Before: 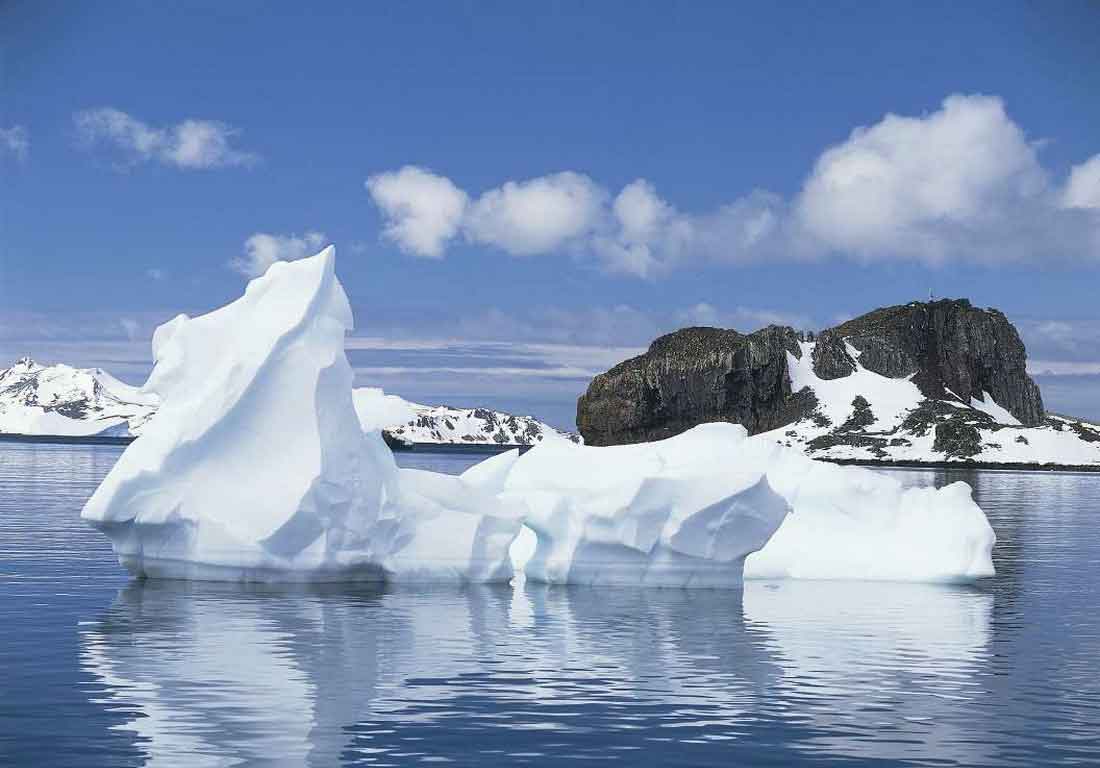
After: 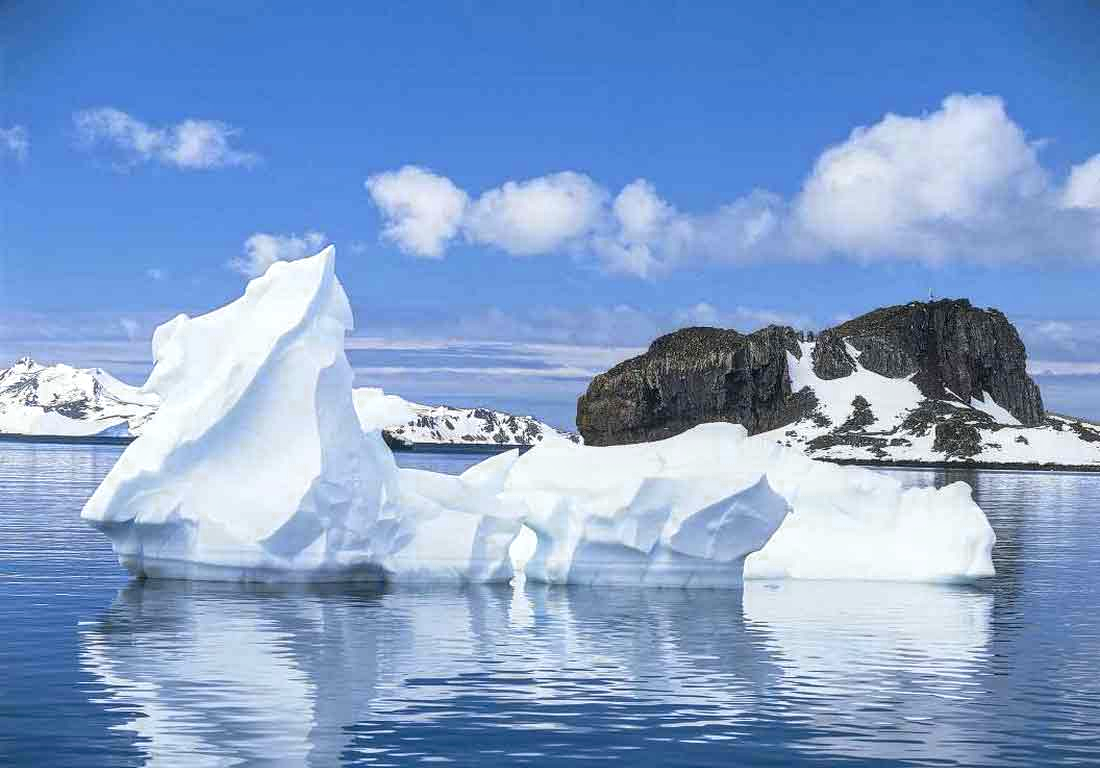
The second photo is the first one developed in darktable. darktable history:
color zones: curves: ch0 [(0, 0.485) (0.178, 0.476) (0.261, 0.623) (0.411, 0.403) (0.708, 0.603) (0.934, 0.412)]; ch1 [(0.003, 0.485) (0.149, 0.496) (0.229, 0.584) (0.326, 0.551) (0.484, 0.262) (0.757, 0.643)]
local contrast: on, module defaults
